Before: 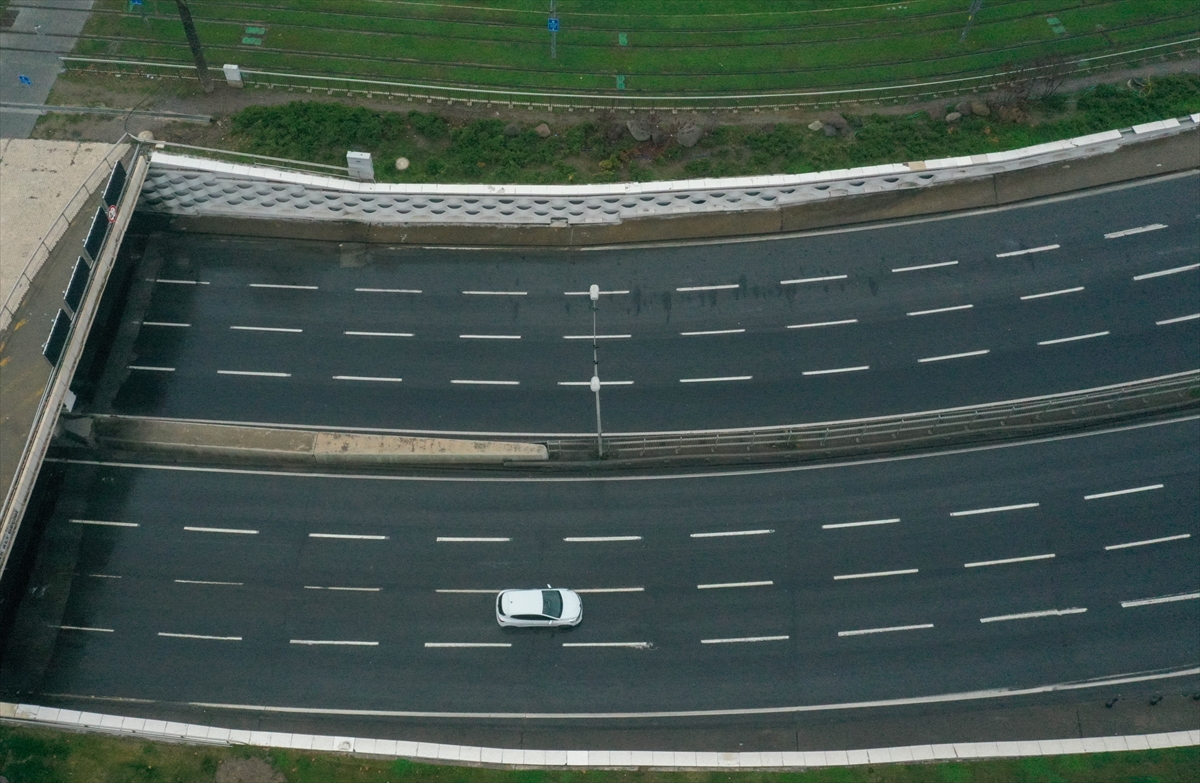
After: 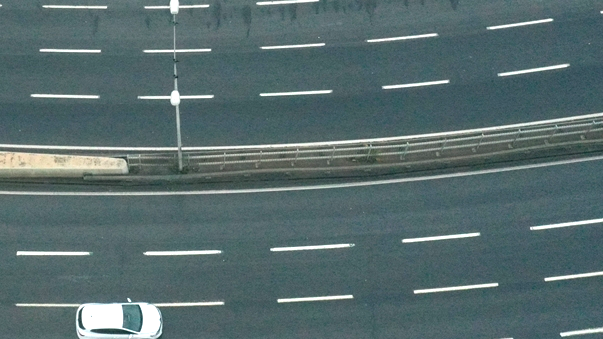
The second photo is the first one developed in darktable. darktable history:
crop: left 35.03%, top 36.625%, right 14.663%, bottom 20.057%
exposure: black level correction 0, exposure 1 EV, compensate exposure bias true, compensate highlight preservation false
